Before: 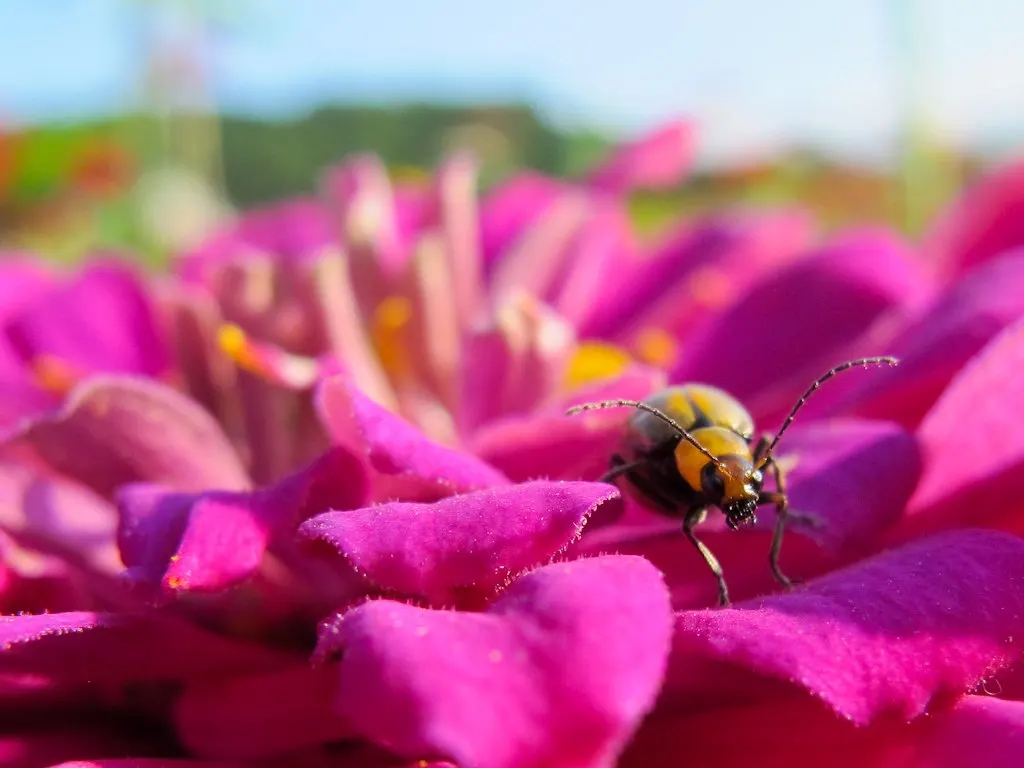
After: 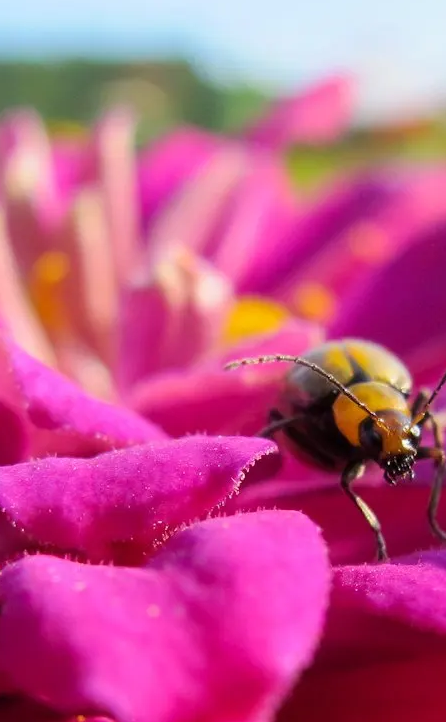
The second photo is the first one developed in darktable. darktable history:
crop: left 33.482%, top 5.957%, right 22.882%
